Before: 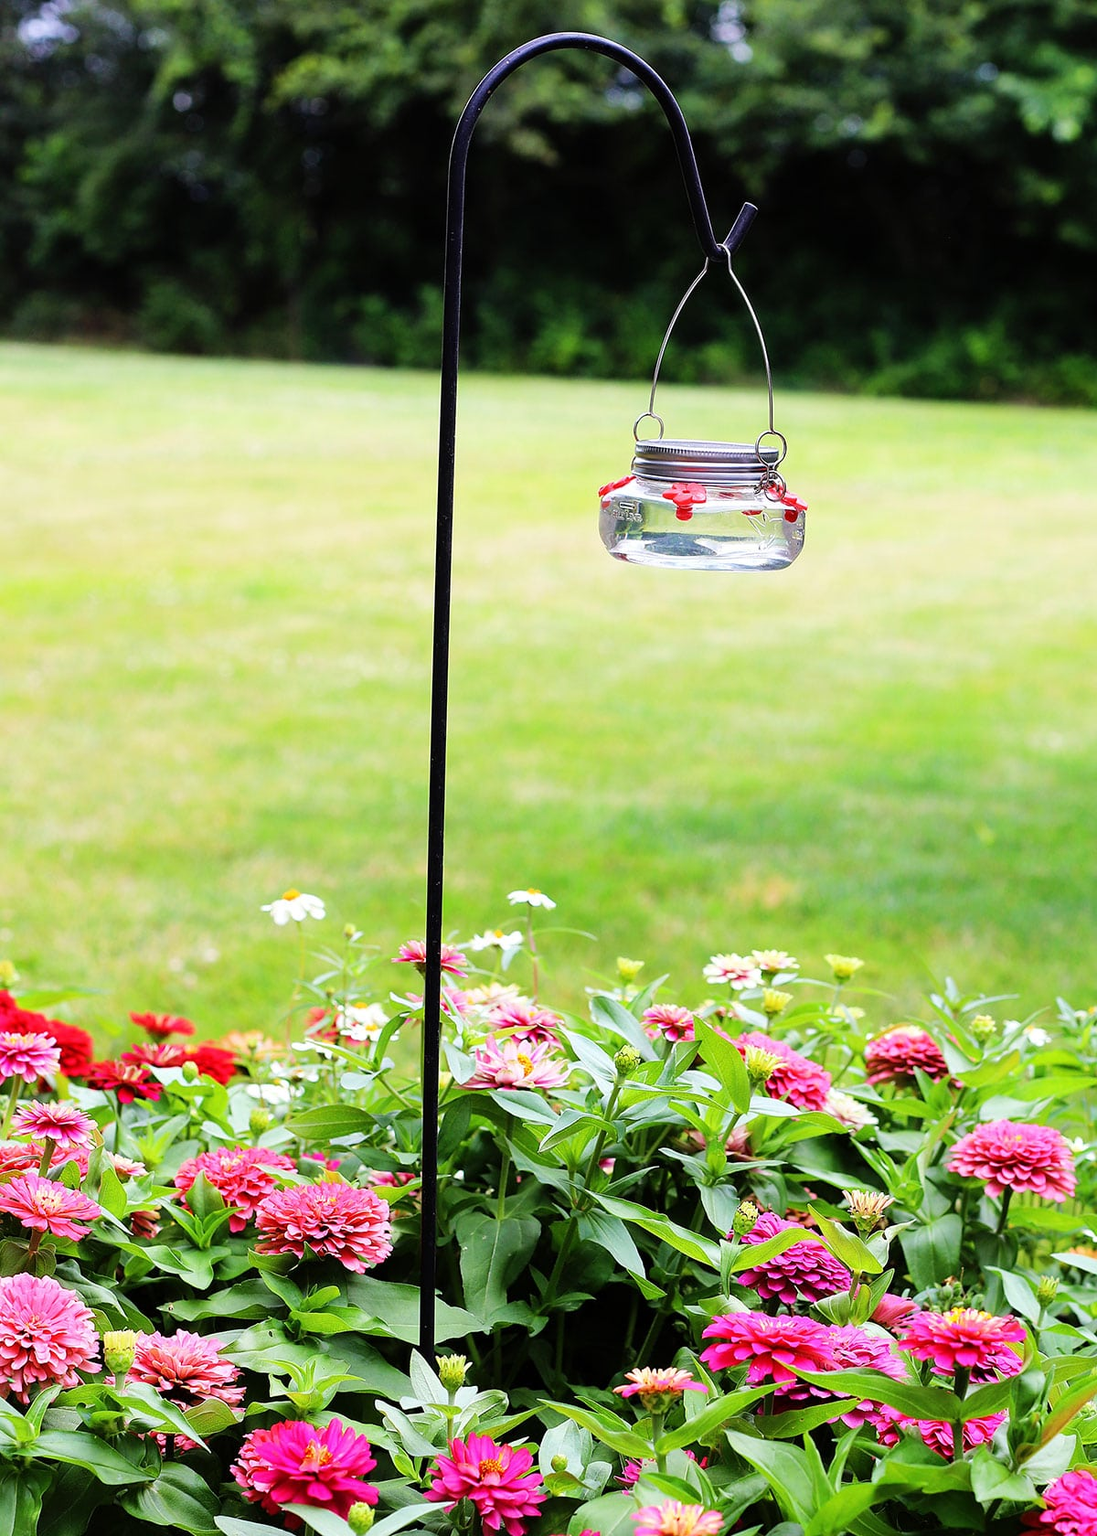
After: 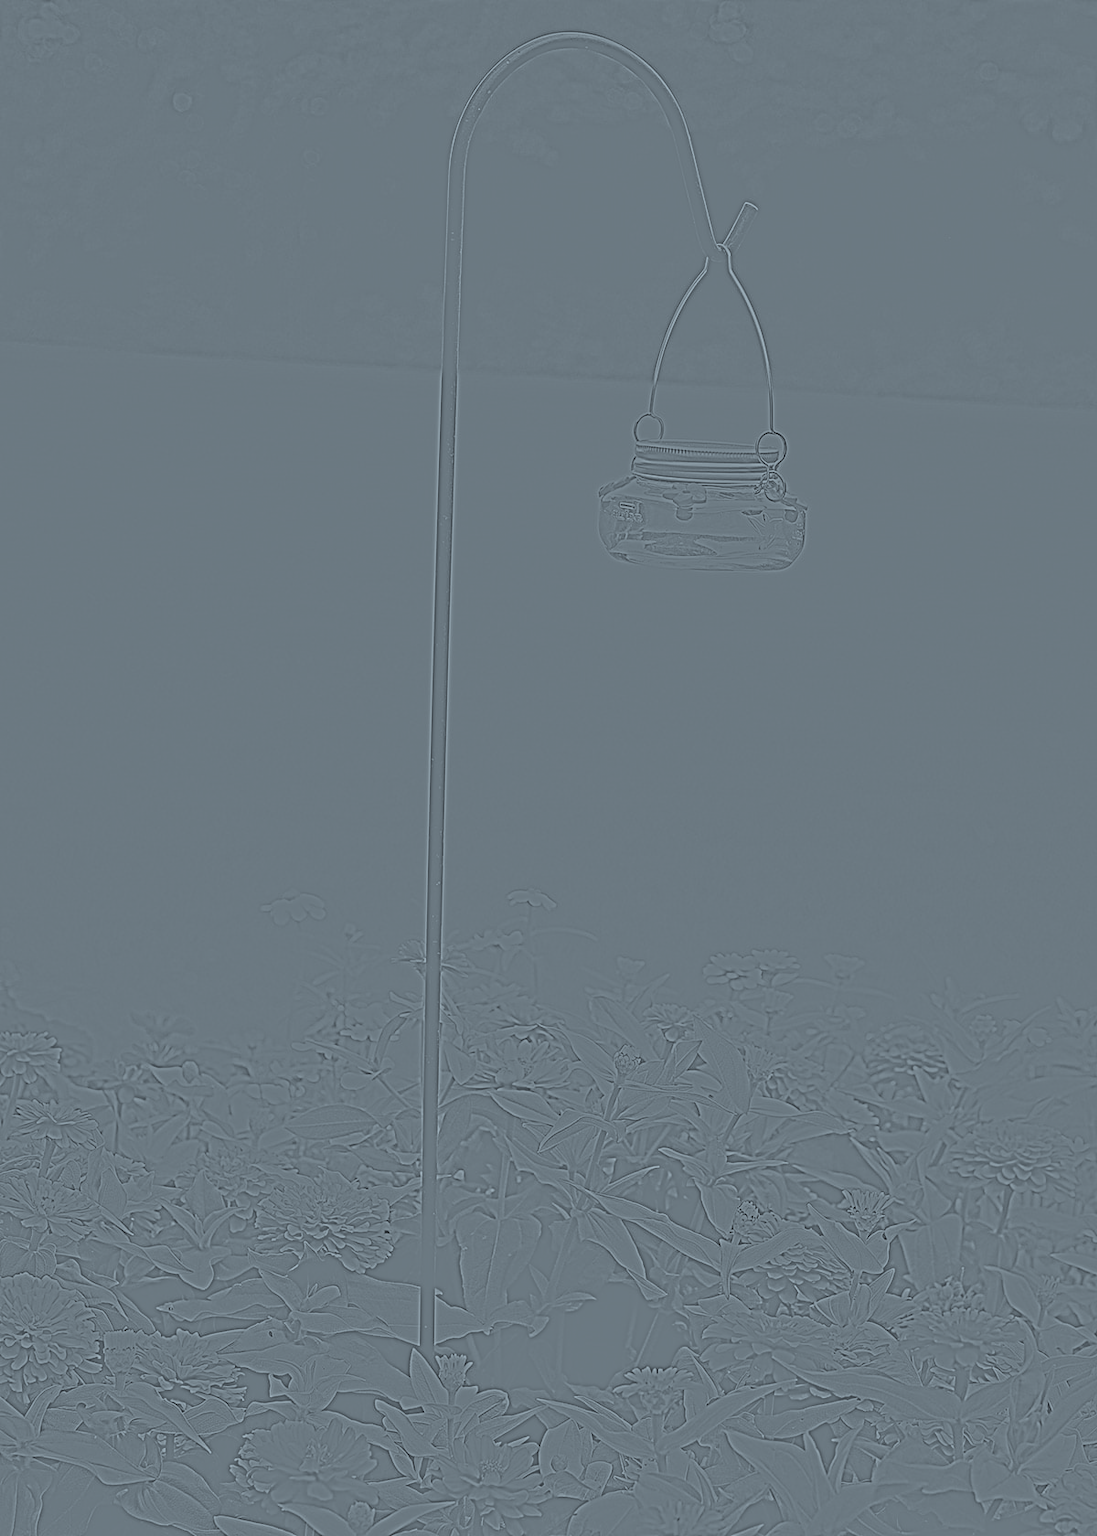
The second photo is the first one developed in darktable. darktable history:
filmic rgb: black relative exposure -5 EV, hardness 2.88, contrast 1.2
highpass: sharpness 9.84%, contrast boost 9.94%
color correction: highlights a* -12.64, highlights b* -18.1, saturation 0.7
color balance rgb: shadows lift › hue 87.51°, highlights gain › chroma 1.62%, highlights gain › hue 55.1°, global offset › chroma 0.1%, global offset › hue 253.66°, linear chroma grading › global chroma 0.5%
